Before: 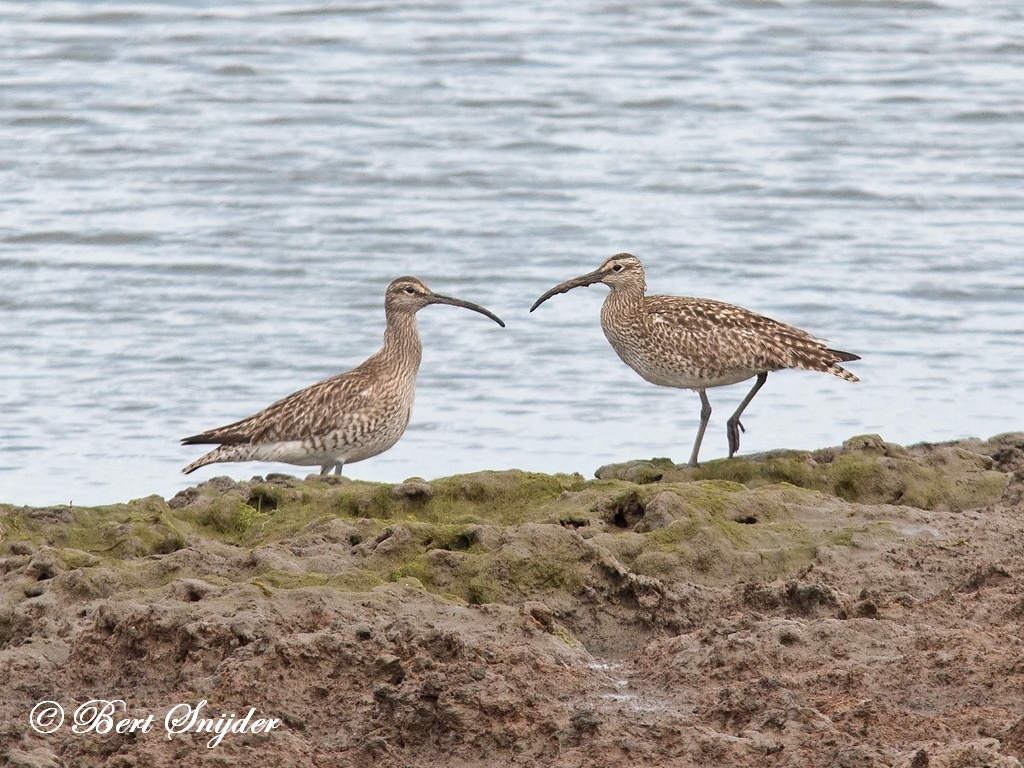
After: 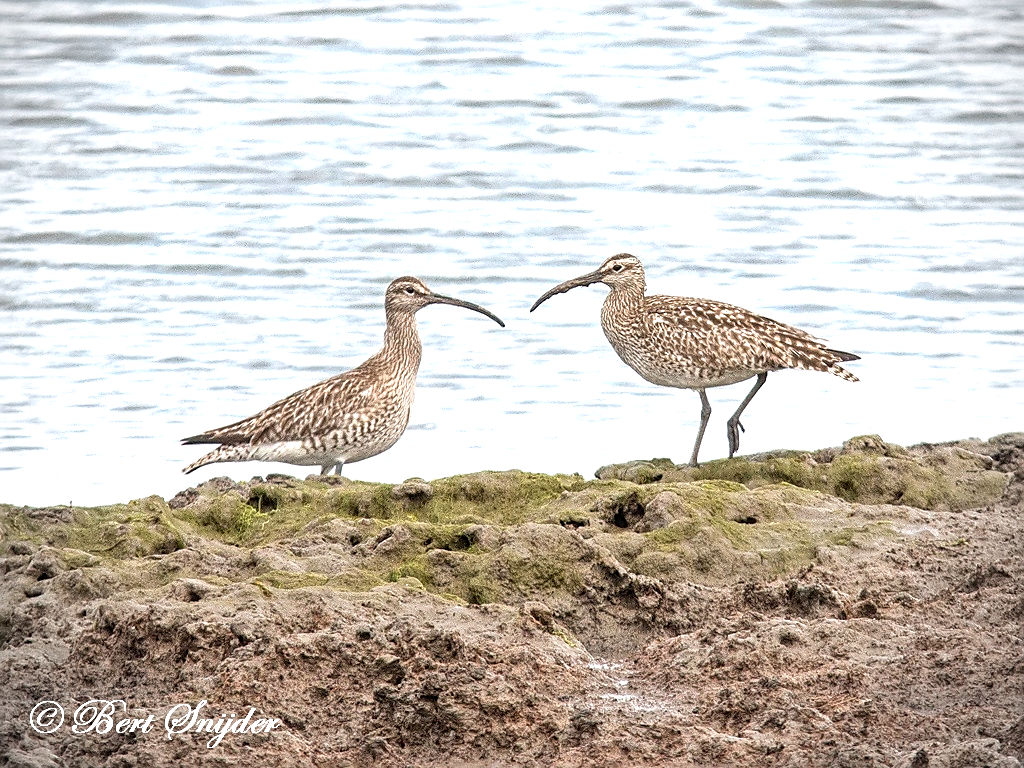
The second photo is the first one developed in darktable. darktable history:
tone equalizer: -8 EV -0.717 EV, -7 EV -0.731 EV, -6 EV -0.617 EV, -5 EV -0.393 EV, -3 EV 0.375 EV, -2 EV 0.6 EV, -1 EV 0.697 EV, +0 EV 0.777 EV
vignetting: on, module defaults
sharpen: on, module defaults
local contrast: on, module defaults
